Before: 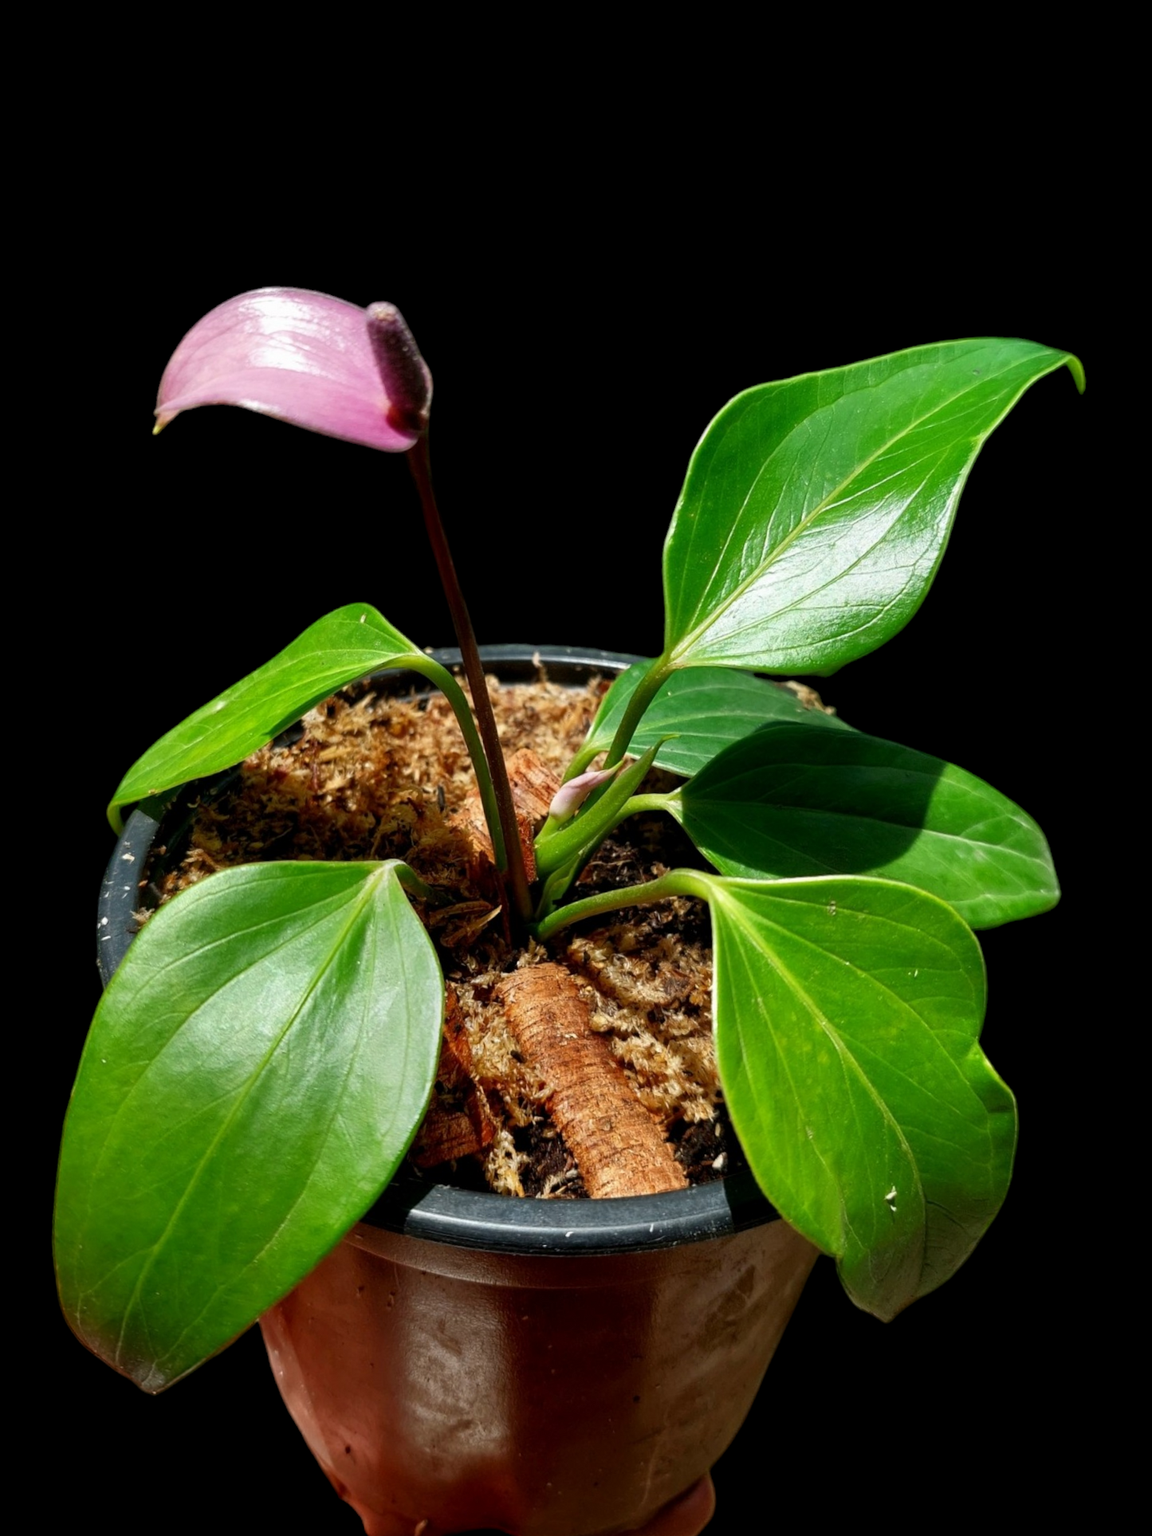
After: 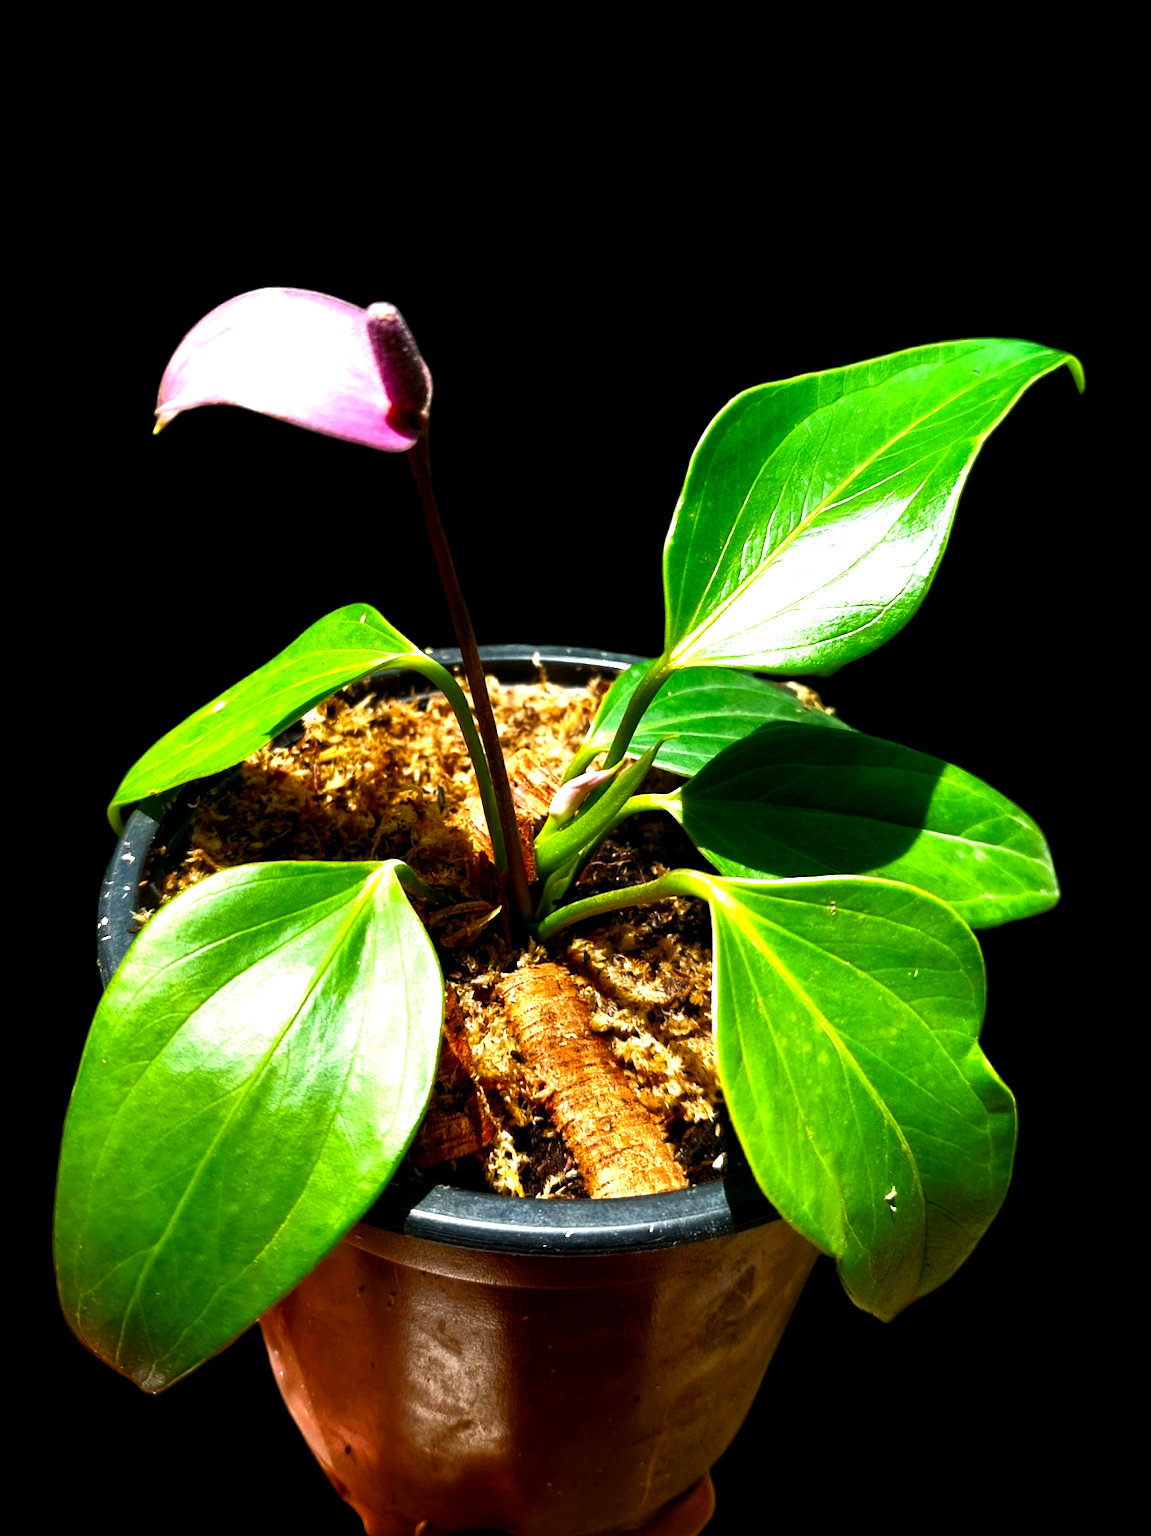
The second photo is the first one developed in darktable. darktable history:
color balance rgb: perceptual saturation grading › global saturation 20%, perceptual saturation grading › highlights -25.157%, perceptual saturation grading › shadows 24.819%, perceptual brilliance grading › highlights 46.747%, perceptual brilliance grading › mid-tones 22.402%, perceptual brilliance grading › shadows -6.567%, global vibrance 20%
